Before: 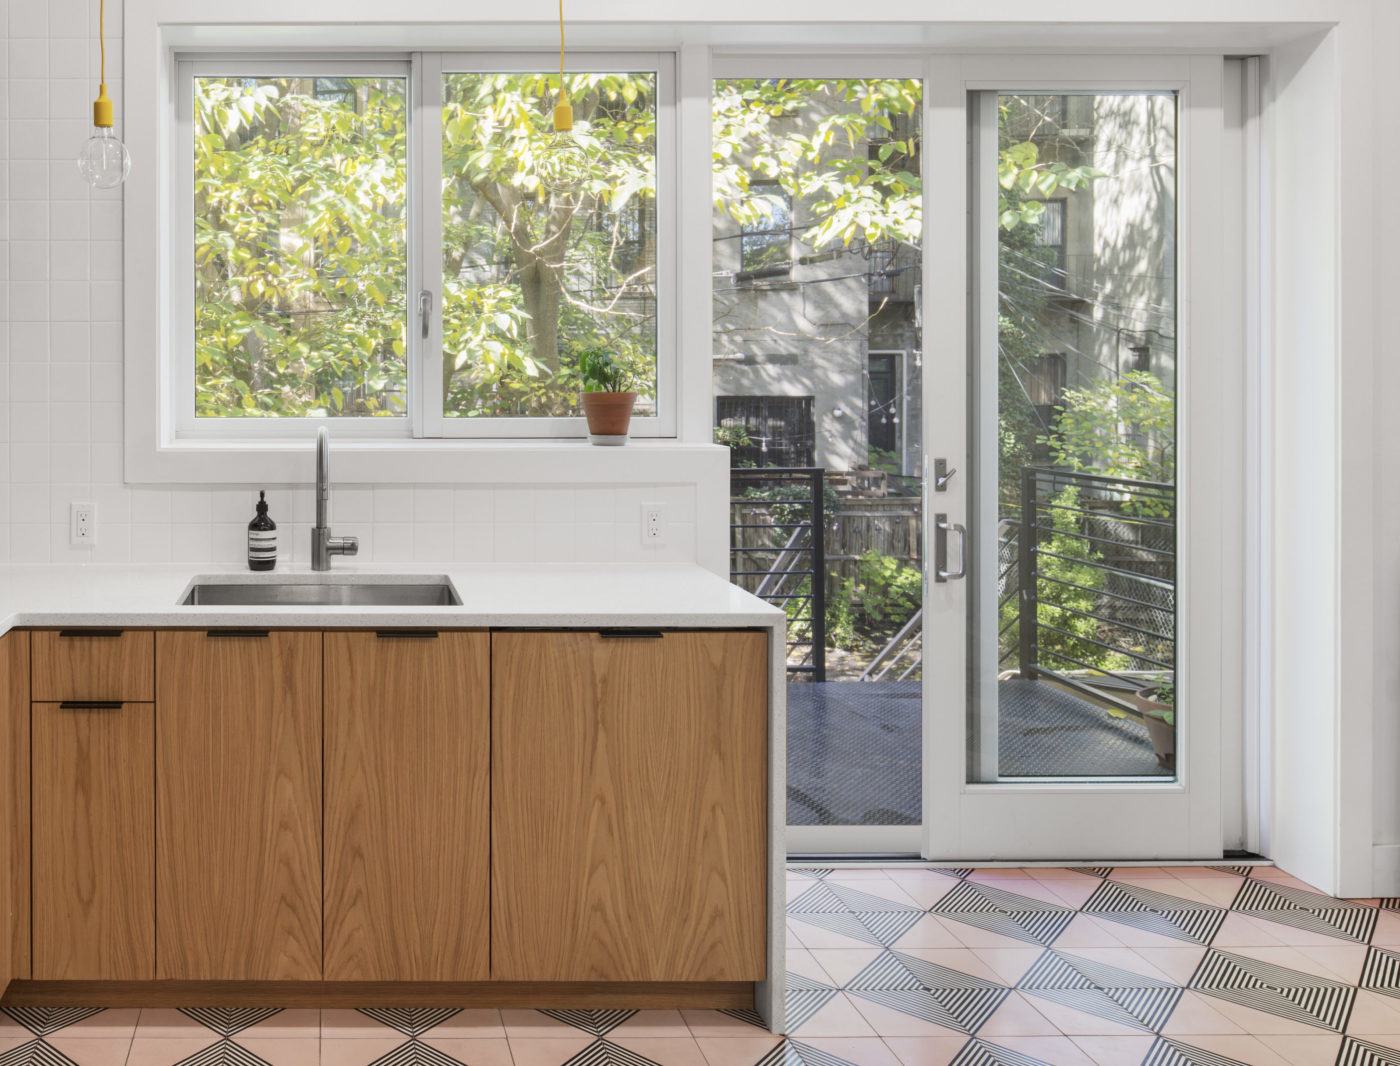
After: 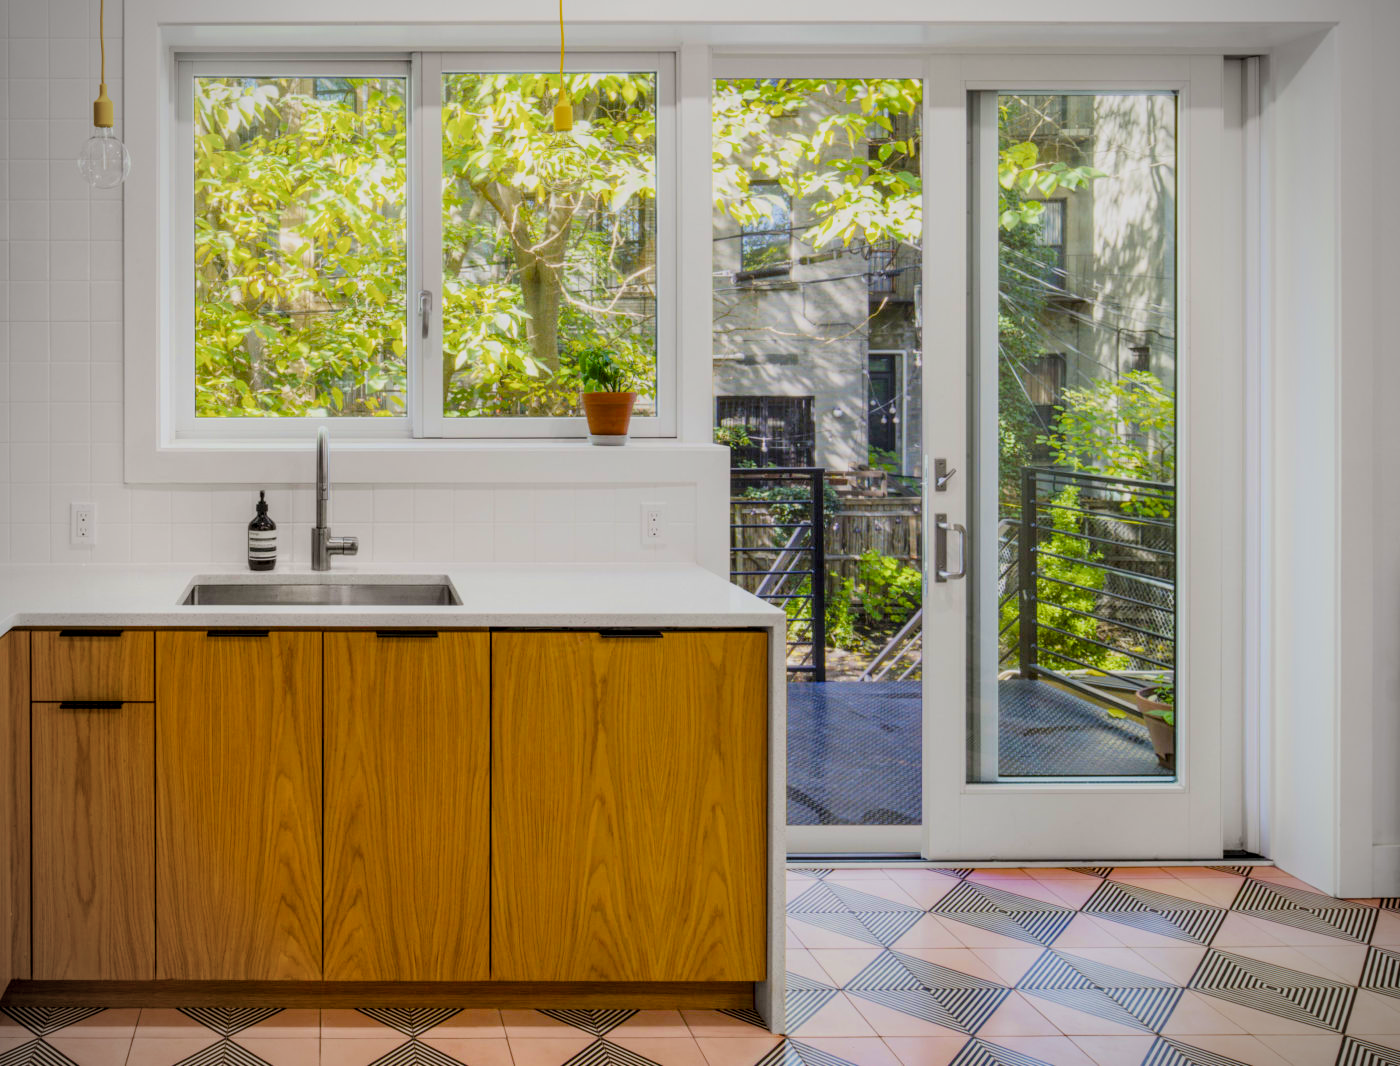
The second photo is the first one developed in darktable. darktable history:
filmic rgb: black relative exposure -7.65 EV, white relative exposure 4.56 EV, hardness 3.61, color science v6 (2022)
local contrast: highlights 61%, detail 143%, midtone range 0.421
color balance rgb: linear chroma grading › shadows 16.69%, linear chroma grading › highlights 62.054%, linear chroma grading › global chroma 49.77%, perceptual saturation grading › global saturation 24.884%, perceptual saturation grading › highlights -50.547%, perceptual saturation grading › shadows 31.08%
color correction: highlights b* 0.023, saturation 0.993
vignetting: unbound false
